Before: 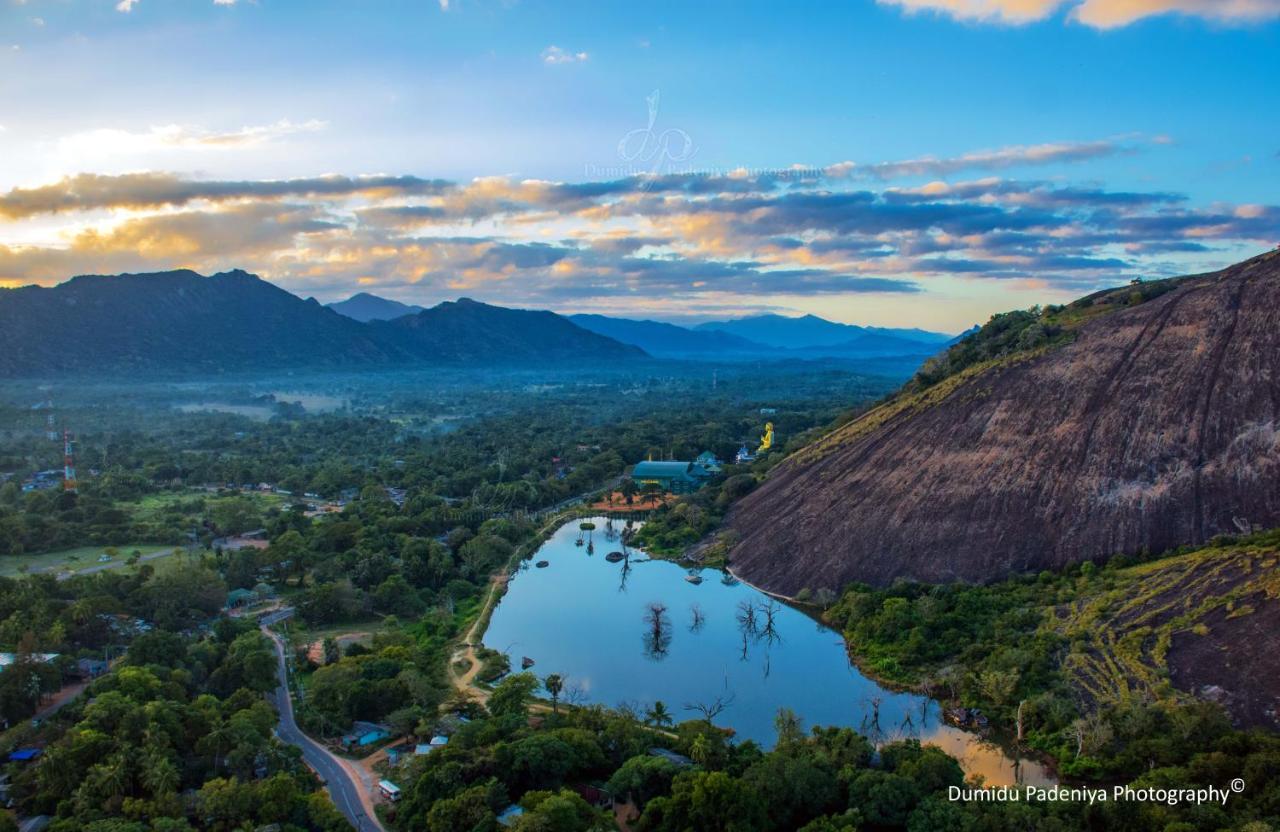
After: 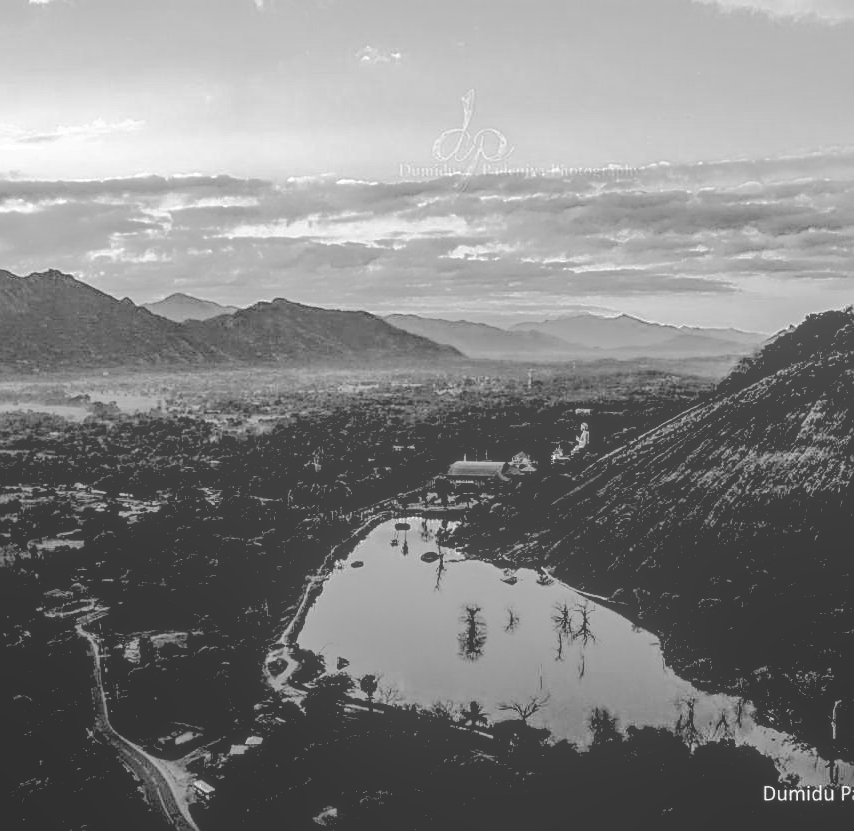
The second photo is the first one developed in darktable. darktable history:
sharpen: on, module defaults
crop and rotate: left 14.469%, right 18.743%
exposure: black level correction 0.007, exposure 0.155 EV, compensate highlight preservation false
color calibration: output gray [0.21, 0.42, 0.37, 0], illuminant same as pipeline (D50), adaptation XYZ, x 0.346, y 0.358, temperature 5008.17 K
local contrast: highlights 72%, shadows 20%, midtone range 0.192
contrast brightness saturation: saturation -0.096
base curve: curves: ch0 [(0.065, 0.026) (0.236, 0.358) (0.53, 0.546) (0.777, 0.841) (0.924, 0.992)], preserve colors none
